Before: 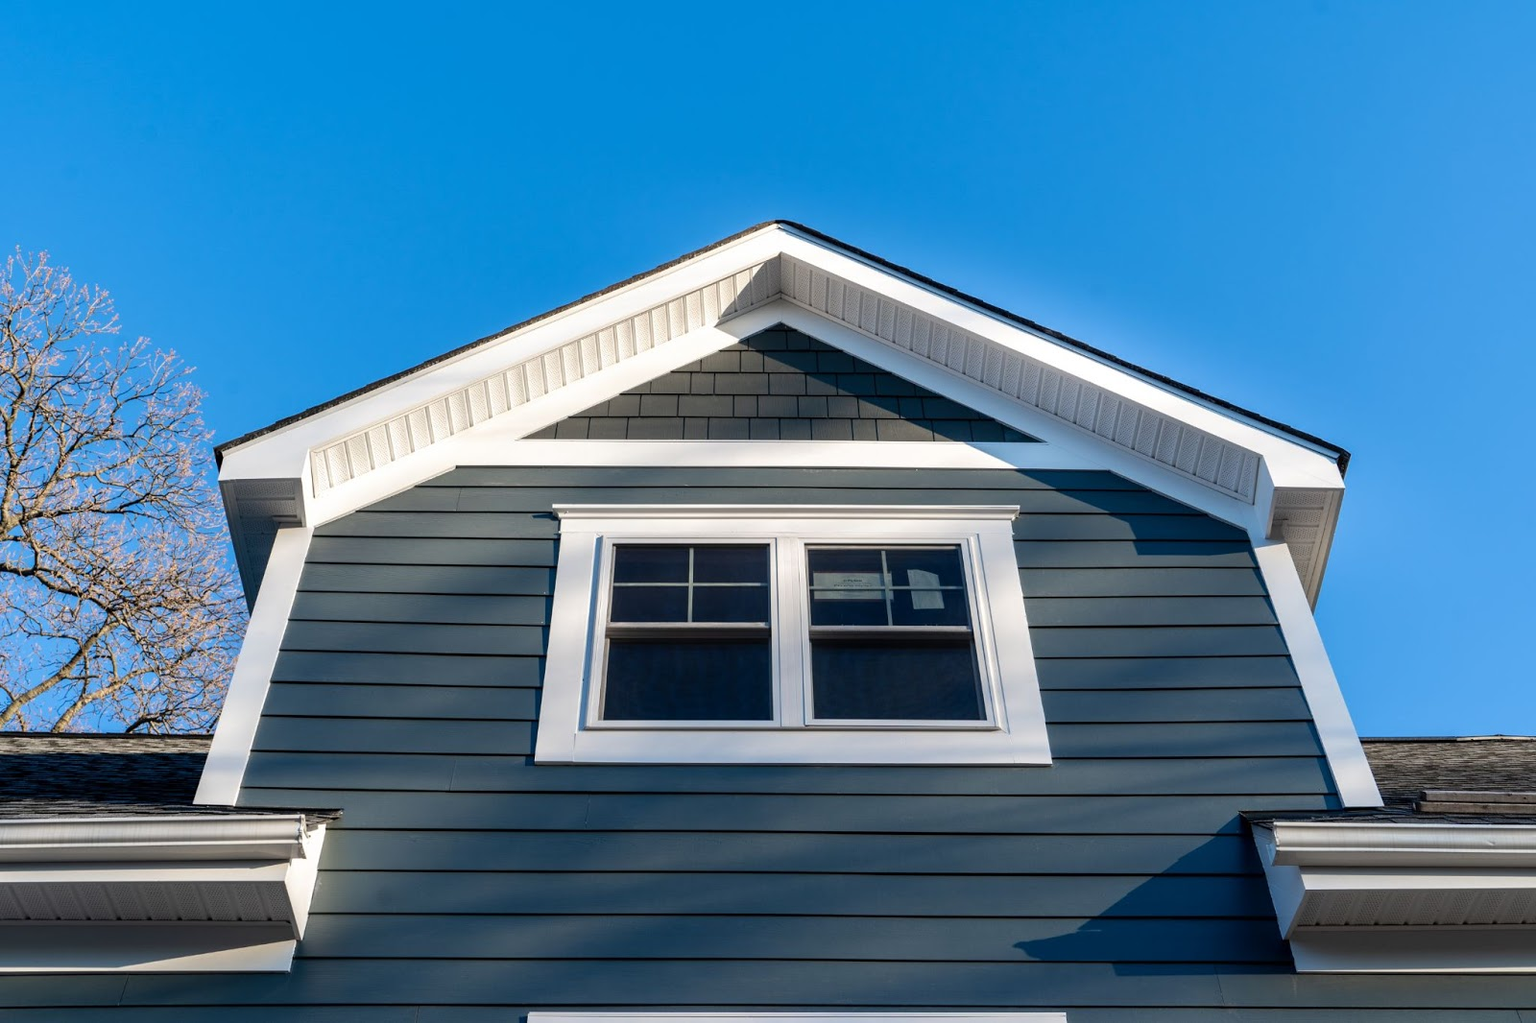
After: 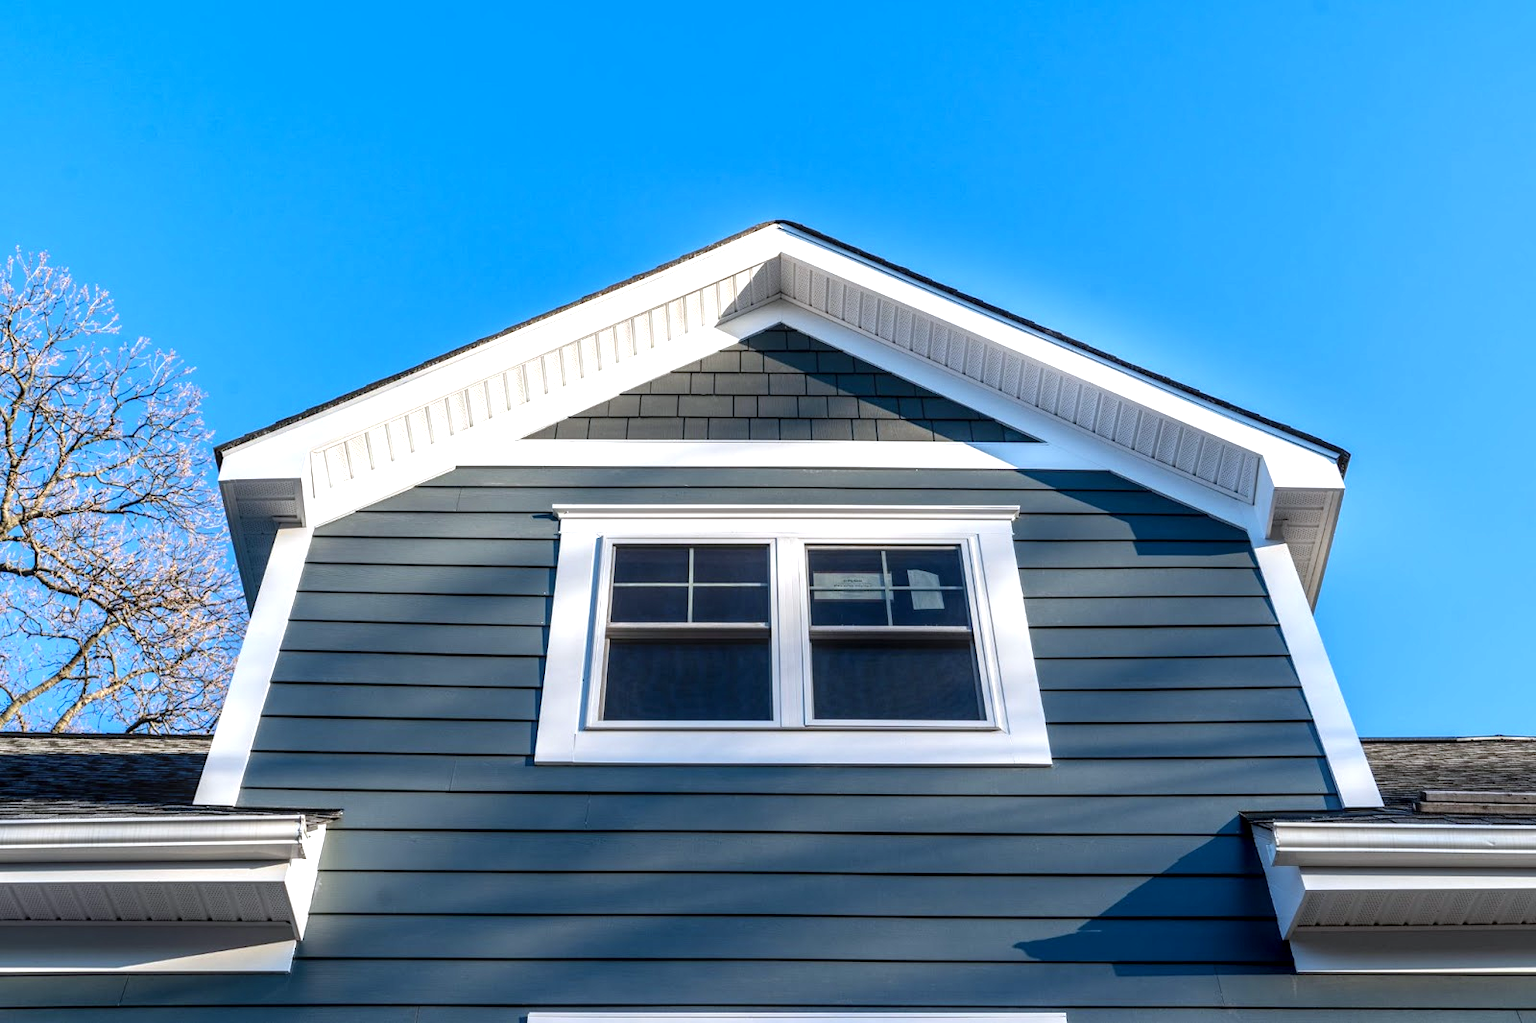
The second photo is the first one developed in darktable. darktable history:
local contrast: on, module defaults
white balance: red 0.976, blue 1.04
exposure: exposure 0.496 EV, compensate highlight preservation false
